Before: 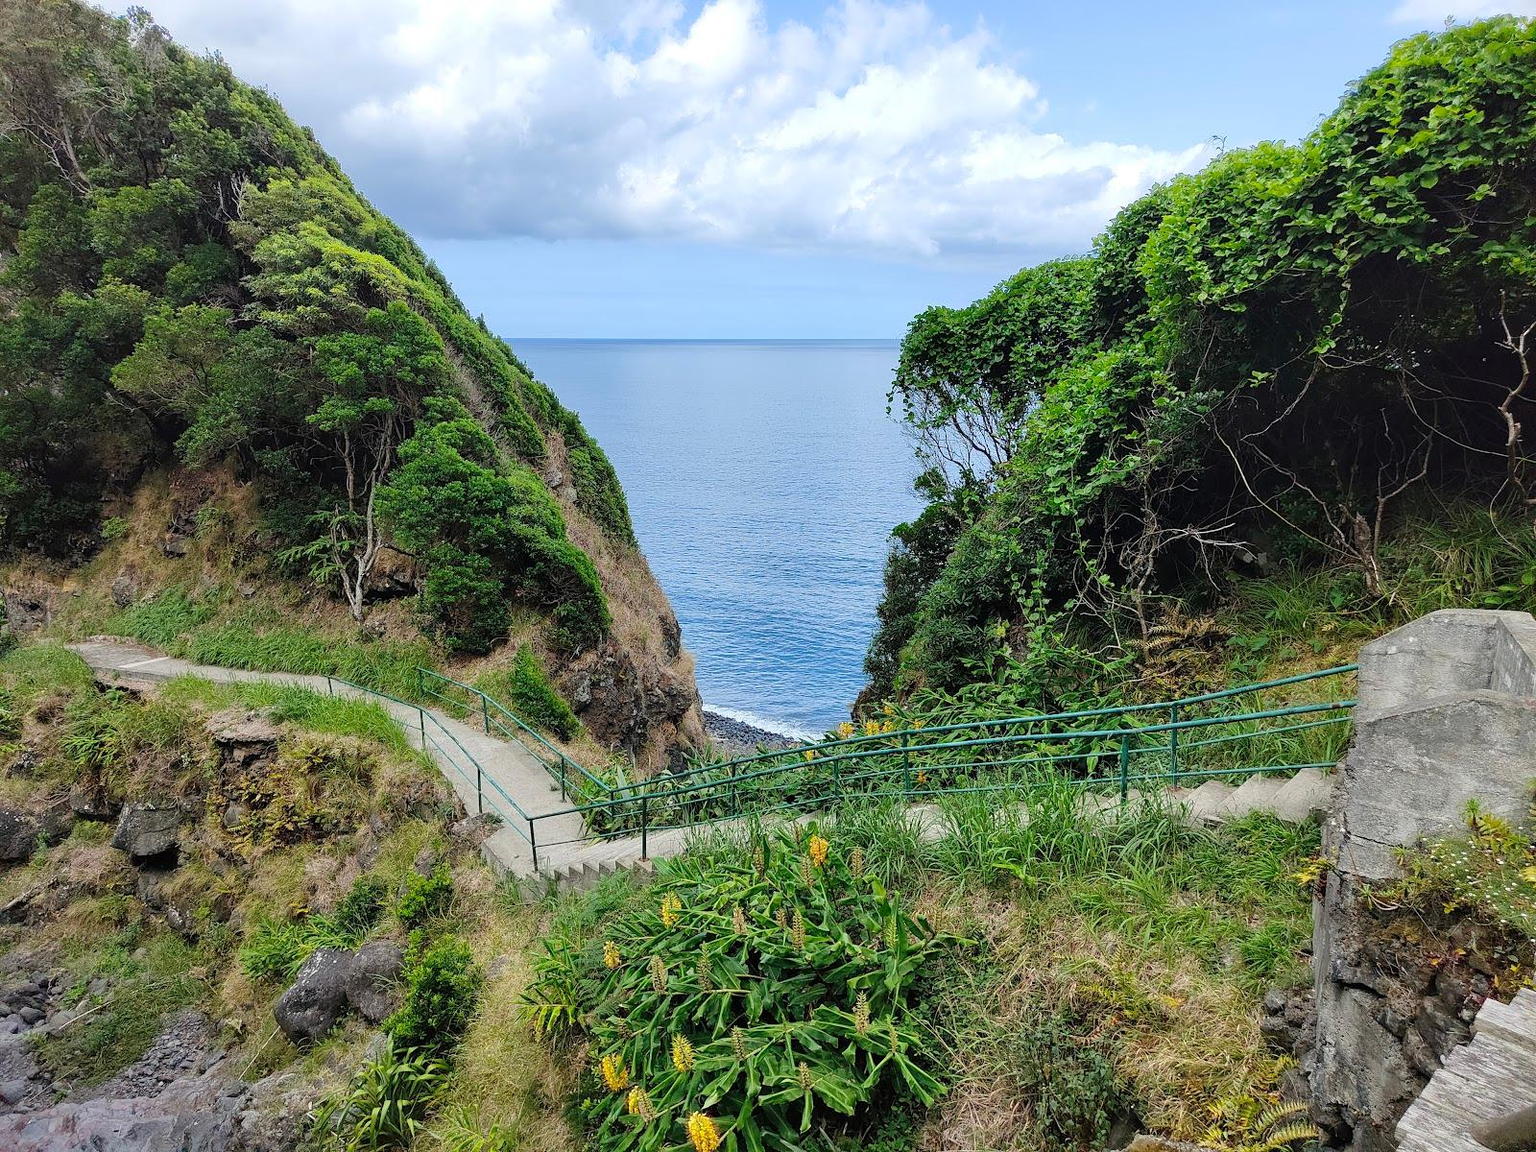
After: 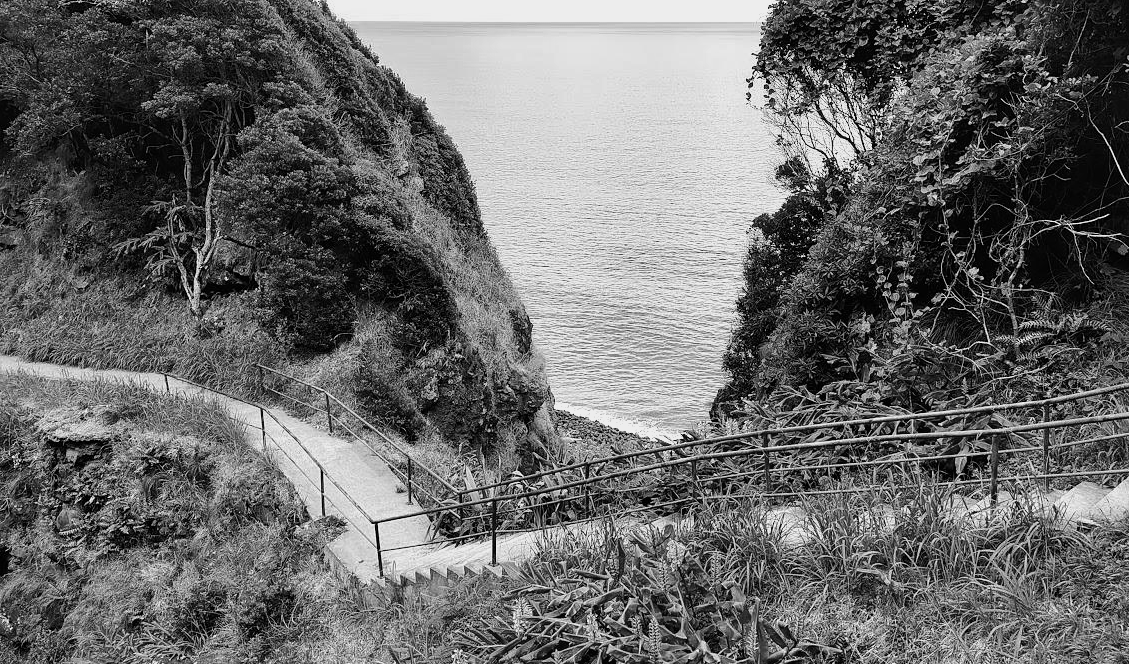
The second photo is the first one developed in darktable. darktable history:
velvia: on, module defaults
tone equalizer: -8 EV -0.75 EV, -7 EV -0.7 EV, -6 EV -0.6 EV, -5 EV -0.4 EV, -3 EV 0.4 EV, -2 EV 0.6 EV, -1 EV 0.7 EV, +0 EV 0.75 EV, edges refinement/feathering 500, mask exposure compensation -1.57 EV, preserve details no
color calibration: output gray [0.267, 0.423, 0.261, 0], illuminant same as pipeline (D50), adaptation none (bypass)
monochrome: a -92.57, b 58.91
crop: left 11.123%, top 27.61%, right 18.3%, bottom 17.034%
